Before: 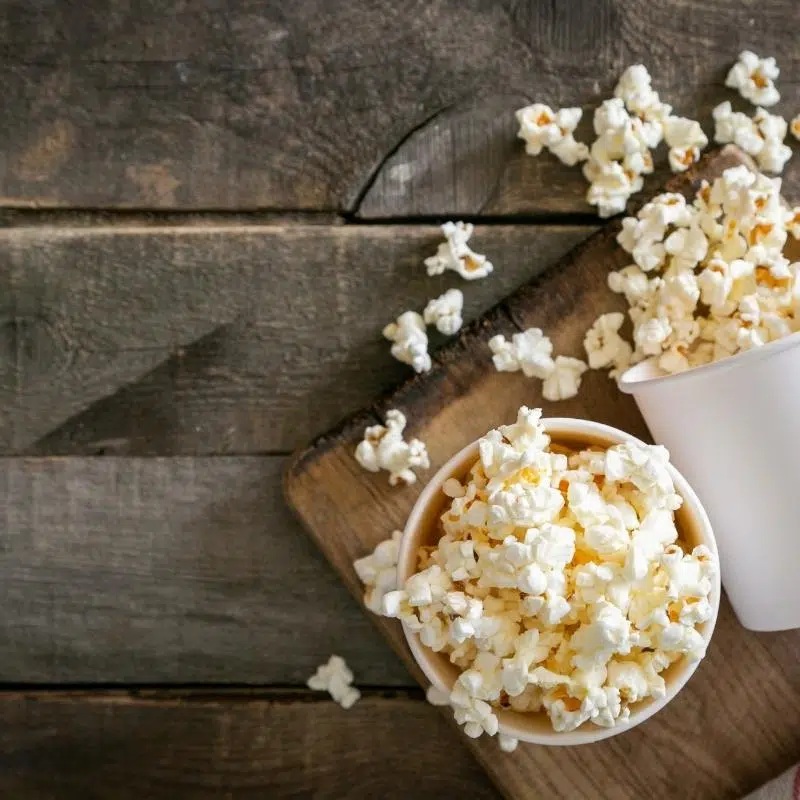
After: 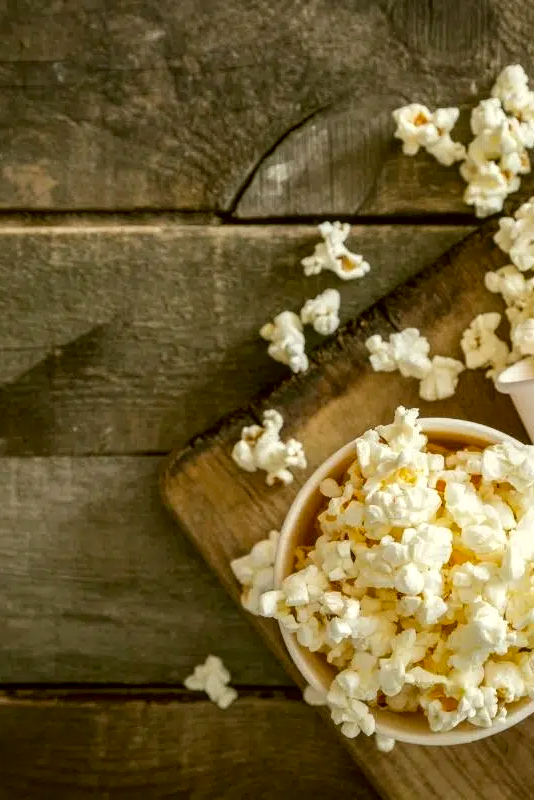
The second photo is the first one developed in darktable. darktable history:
local contrast: on, module defaults
crop: left 15.428%, right 17.779%
color correction: highlights a* -1.72, highlights b* 10.07, shadows a* 0.553, shadows b* 19.04
